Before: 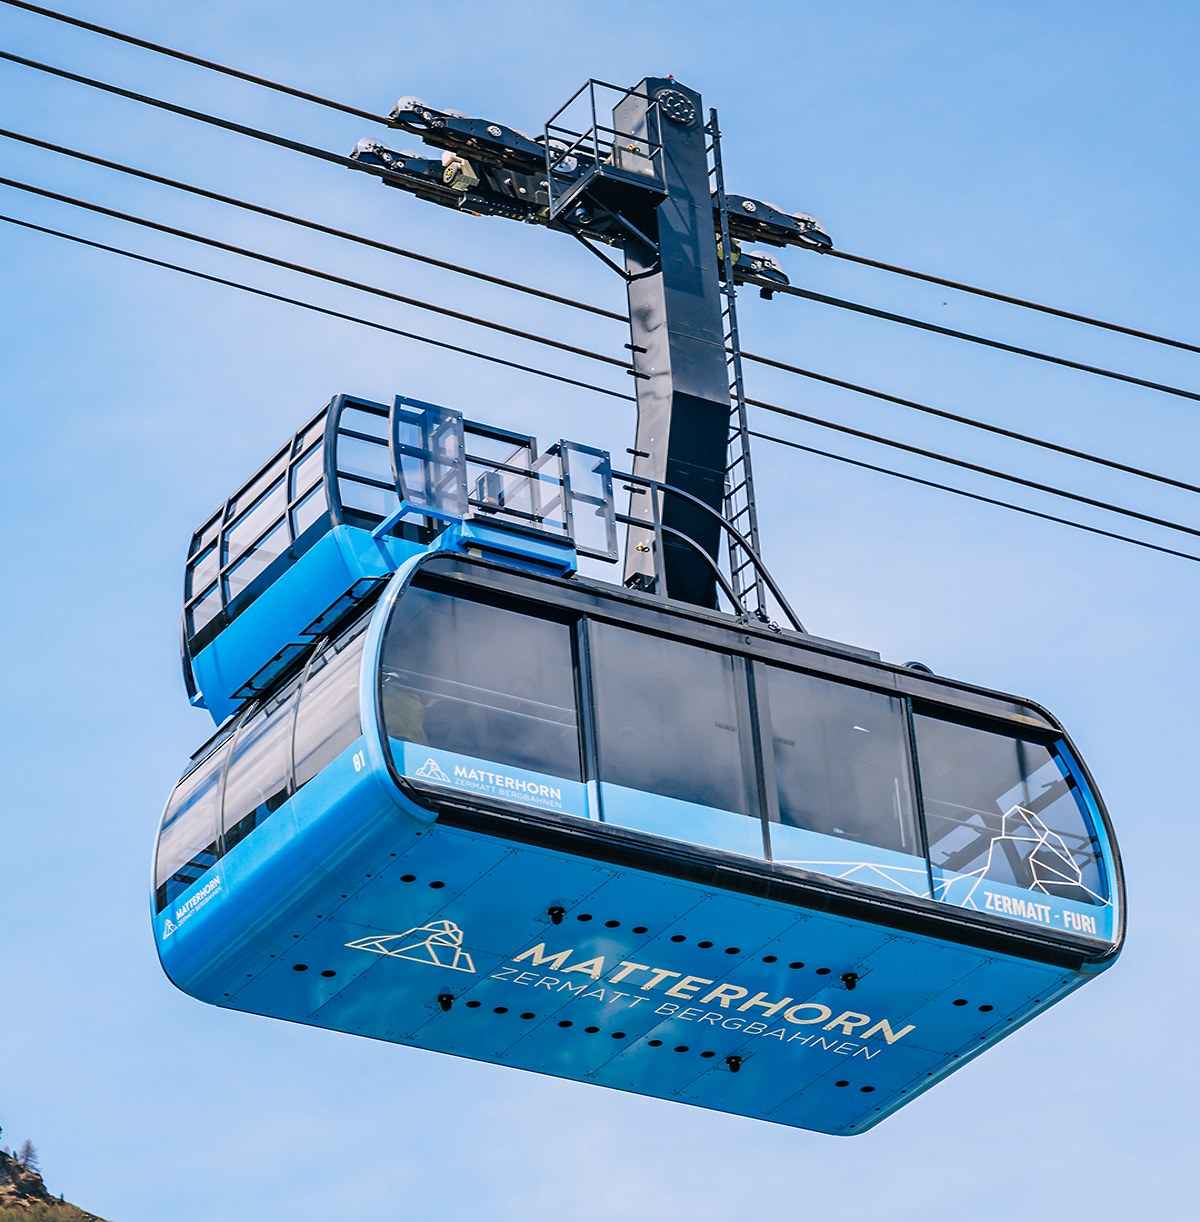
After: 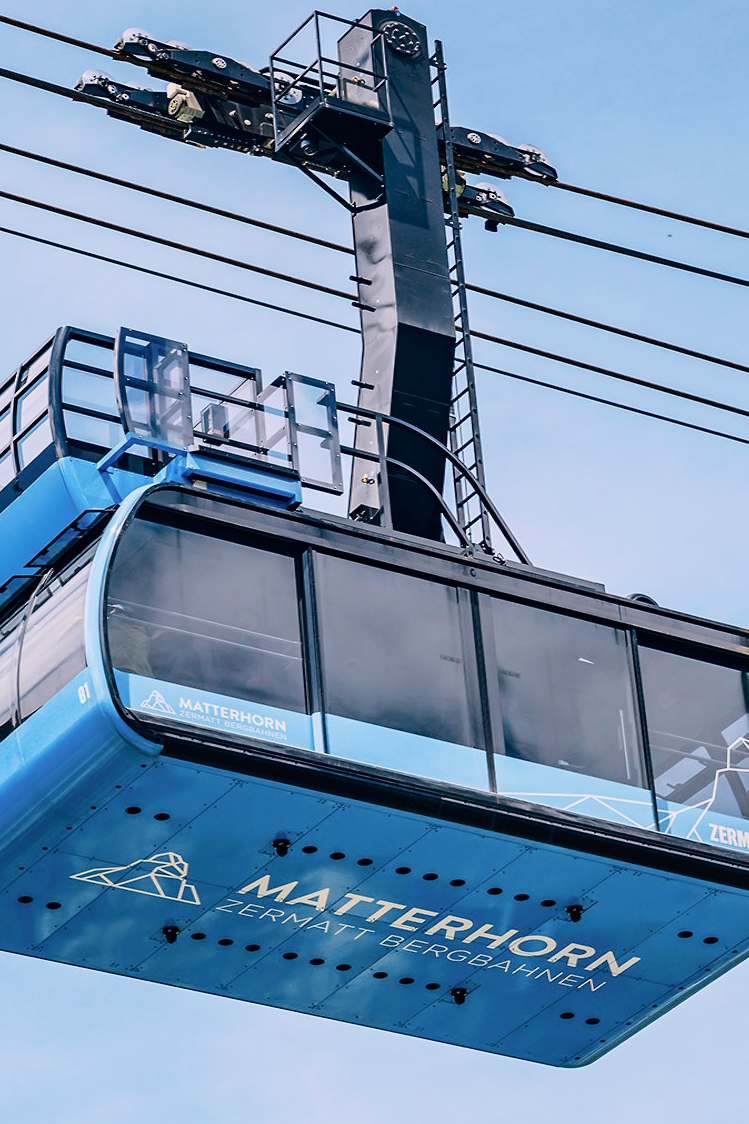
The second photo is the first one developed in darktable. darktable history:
crop and rotate: left 22.984%, top 5.637%, right 14.567%, bottom 2.311%
tone equalizer: on, module defaults
tone curve: curves: ch0 [(0, 0) (0.139, 0.081) (0.304, 0.259) (0.502, 0.505) (0.683, 0.676) (0.761, 0.773) (0.858, 0.858) (0.987, 0.945)]; ch1 [(0, 0) (0.172, 0.123) (0.304, 0.288) (0.414, 0.44) (0.472, 0.473) (0.502, 0.508) (0.54, 0.543) (0.583, 0.601) (0.638, 0.654) (0.741, 0.783) (1, 1)]; ch2 [(0, 0) (0.411, 0.424) (0.485, 0.476) (0.502, 0.502) (0.557, 0.54) (0.631, 0.576) (1, 1)], color space Lab, independent channels, preserve colors none
